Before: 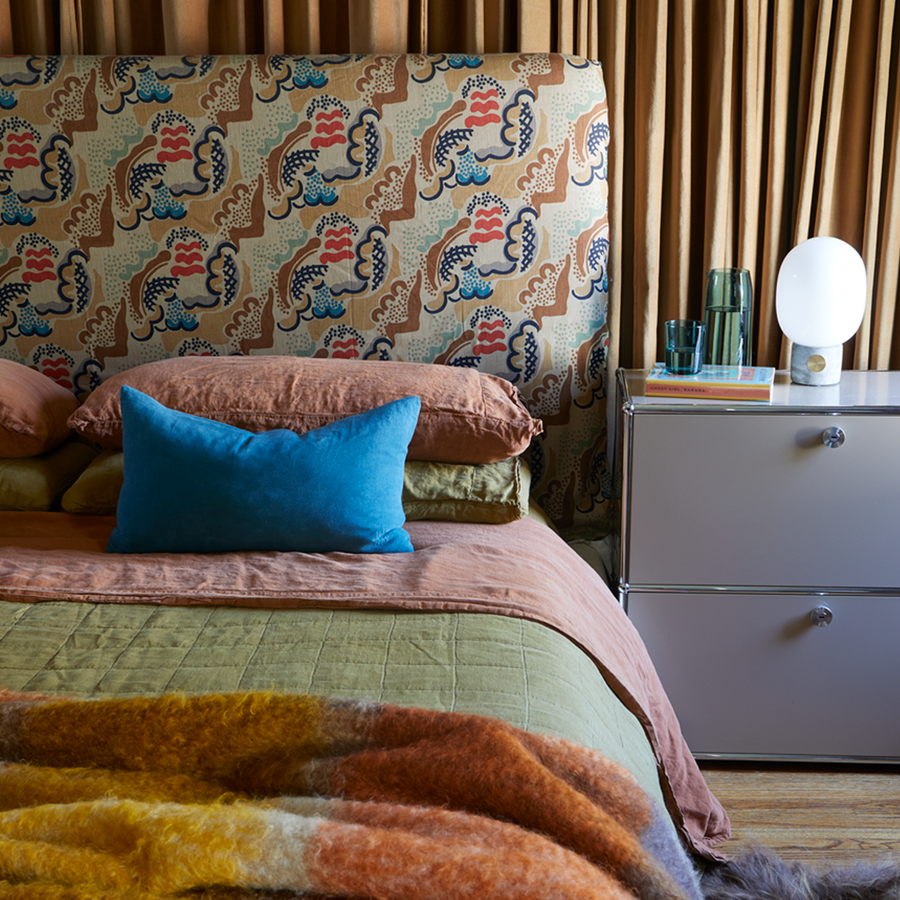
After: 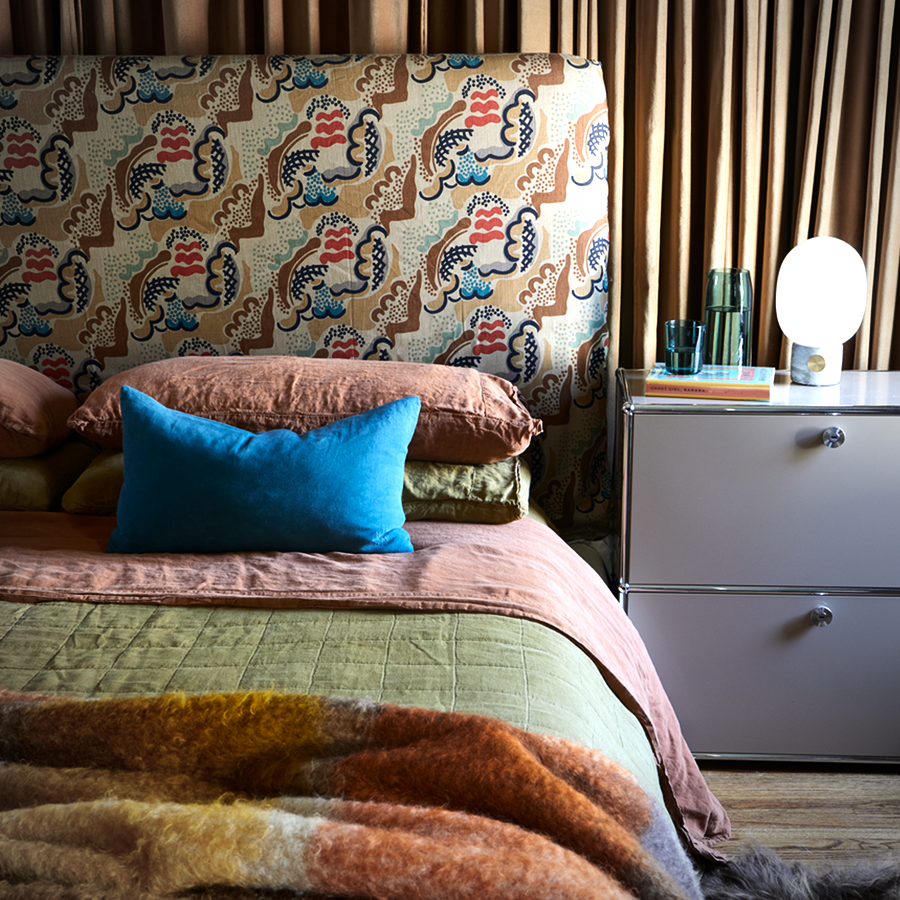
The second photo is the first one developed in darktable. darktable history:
tone equalizer: -8 EV -0.75 EV, -7 EV -0.7 EV, -6 EV -0.6 EV, -5 EV -0.4 EV, -3 EV 0.4 EV, -2 EV 0.6 EV, -1 EV 0.7 EV, +0 EV 0.75 EV, edges refinement/feathering 500, mask exposure compensation -1.57 EV, preserve details no
vignetting: fall-off start 79.88%
